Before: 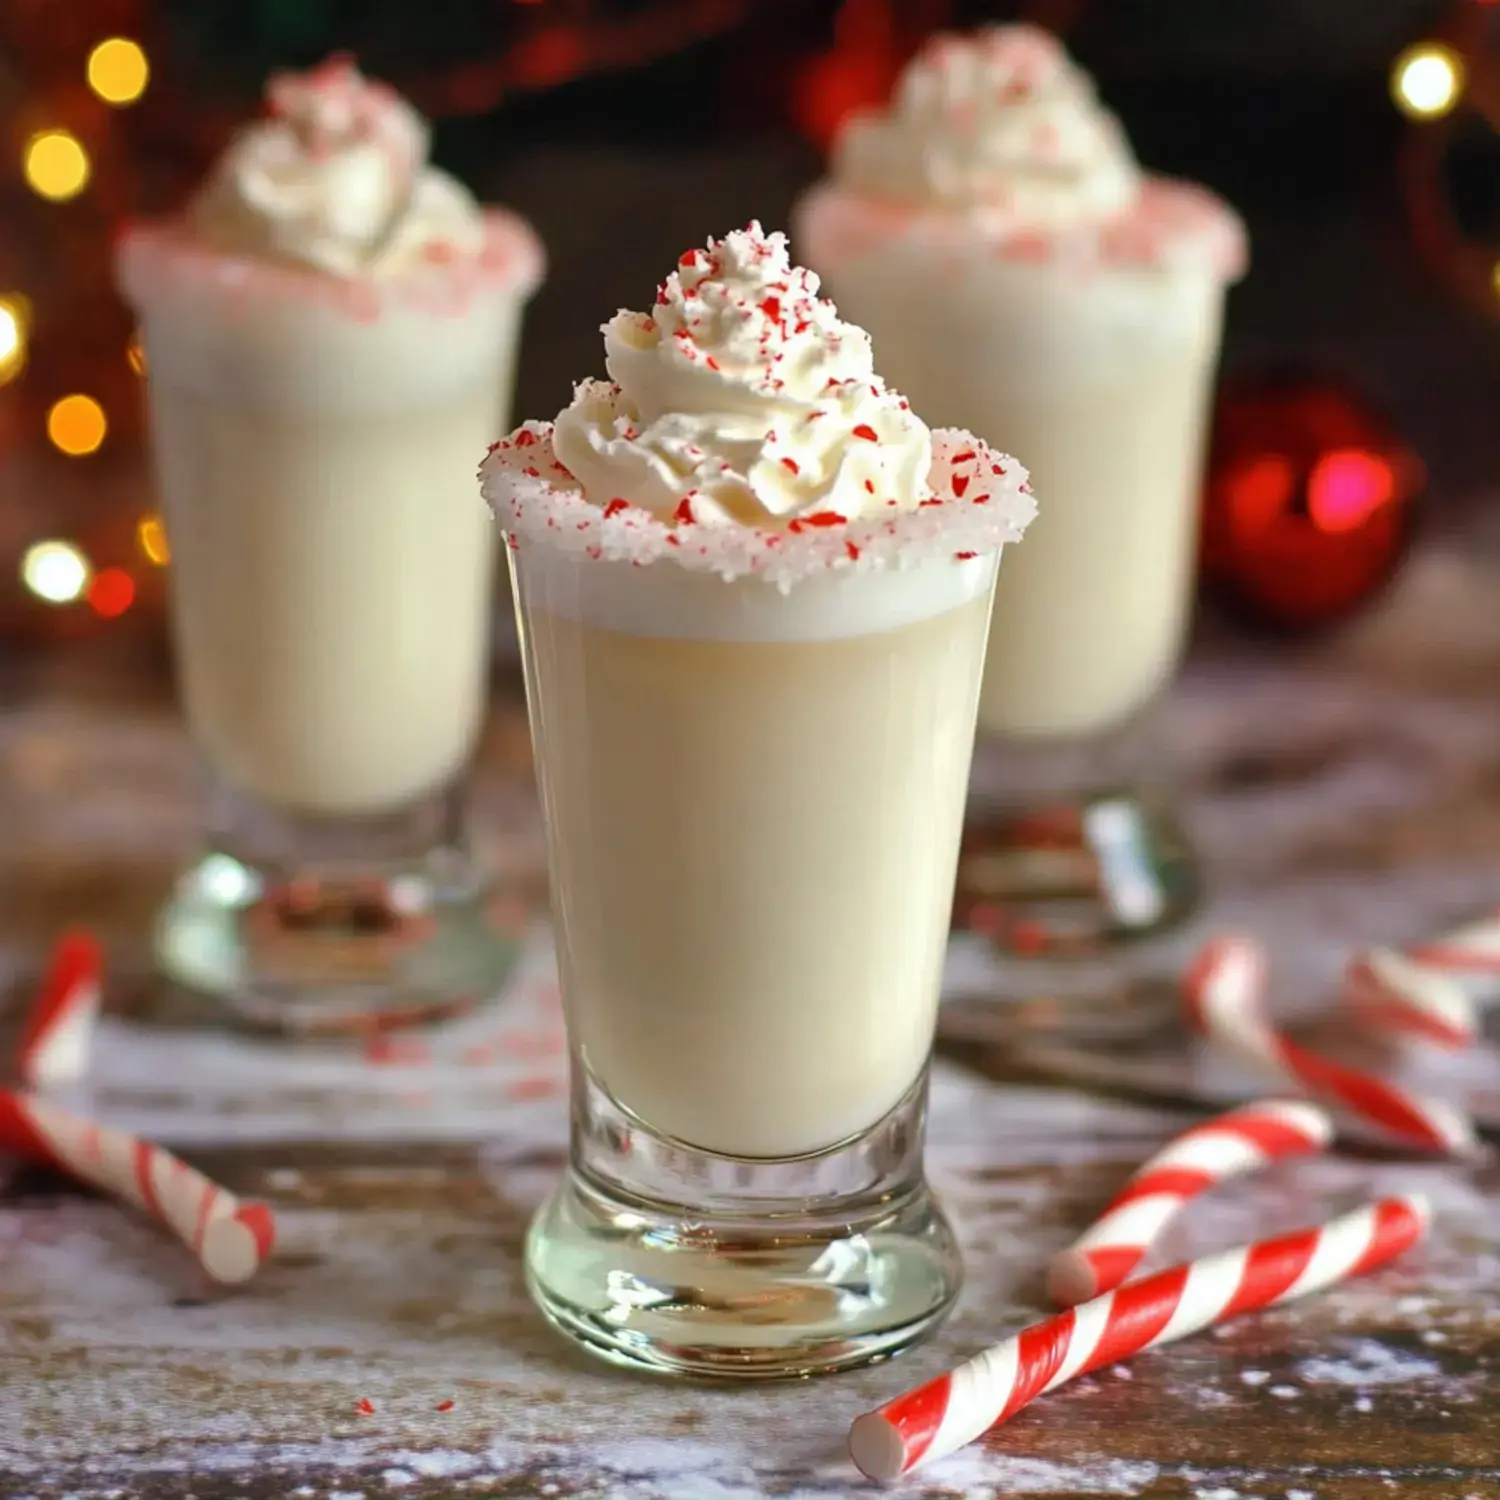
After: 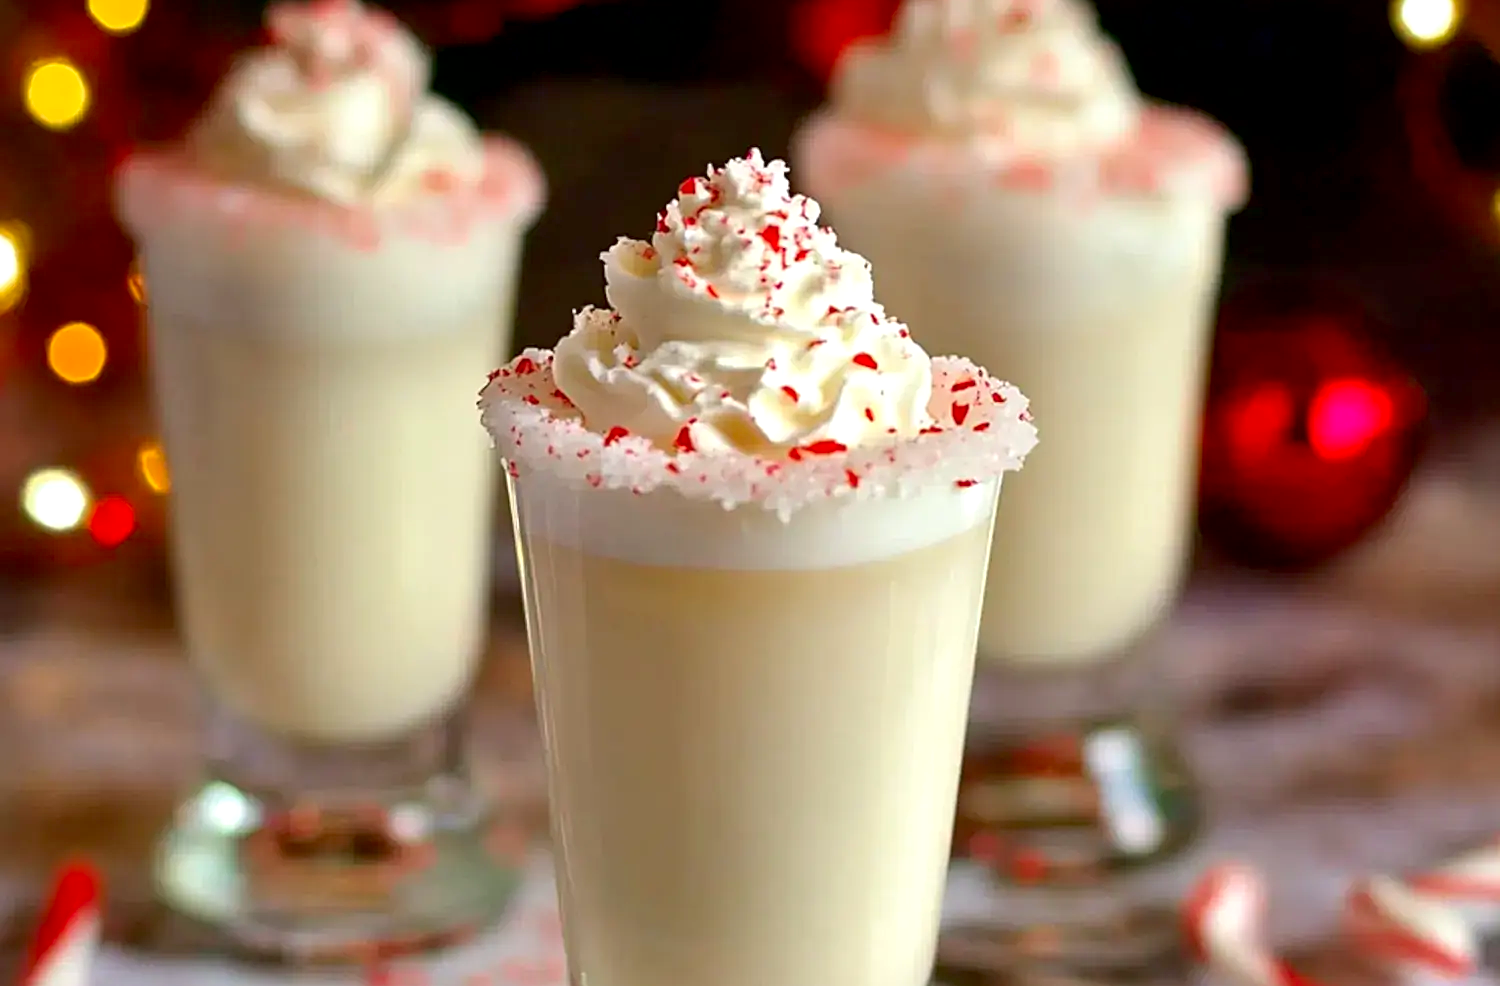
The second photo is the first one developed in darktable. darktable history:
sharpen: on, module defaults
contrast brightness saturation: contrast 0.038, saturation 0.165
crop and rotate: top 4.833%, bottom 29.428%
exposure: black level correction 0.007, exposure 0.155 EV, compensate highlight preservation false
